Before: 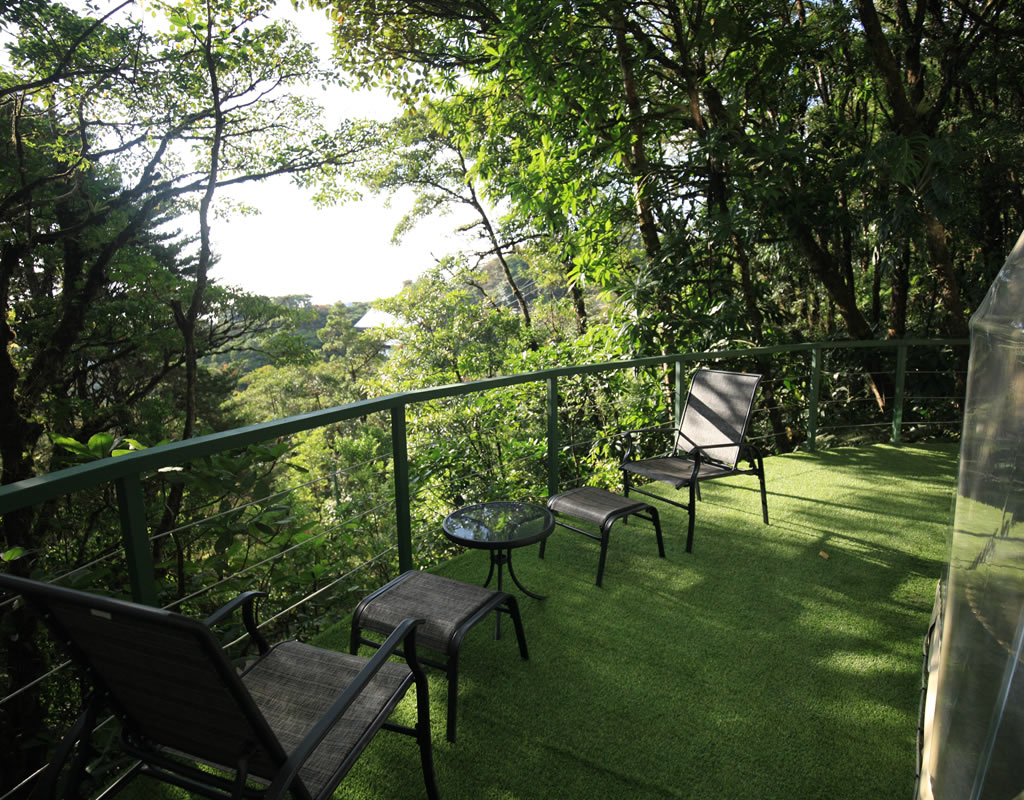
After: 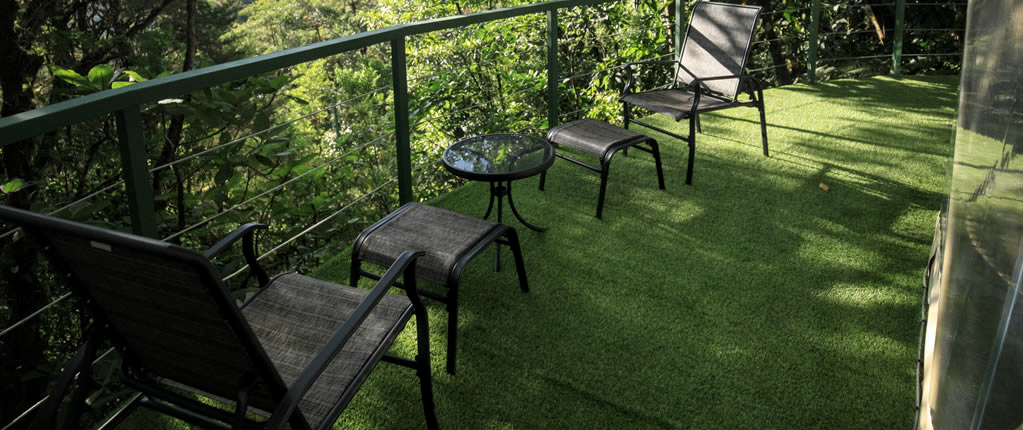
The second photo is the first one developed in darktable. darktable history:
crop and rotate: top 46.237%
local contrast: on, module defaults
